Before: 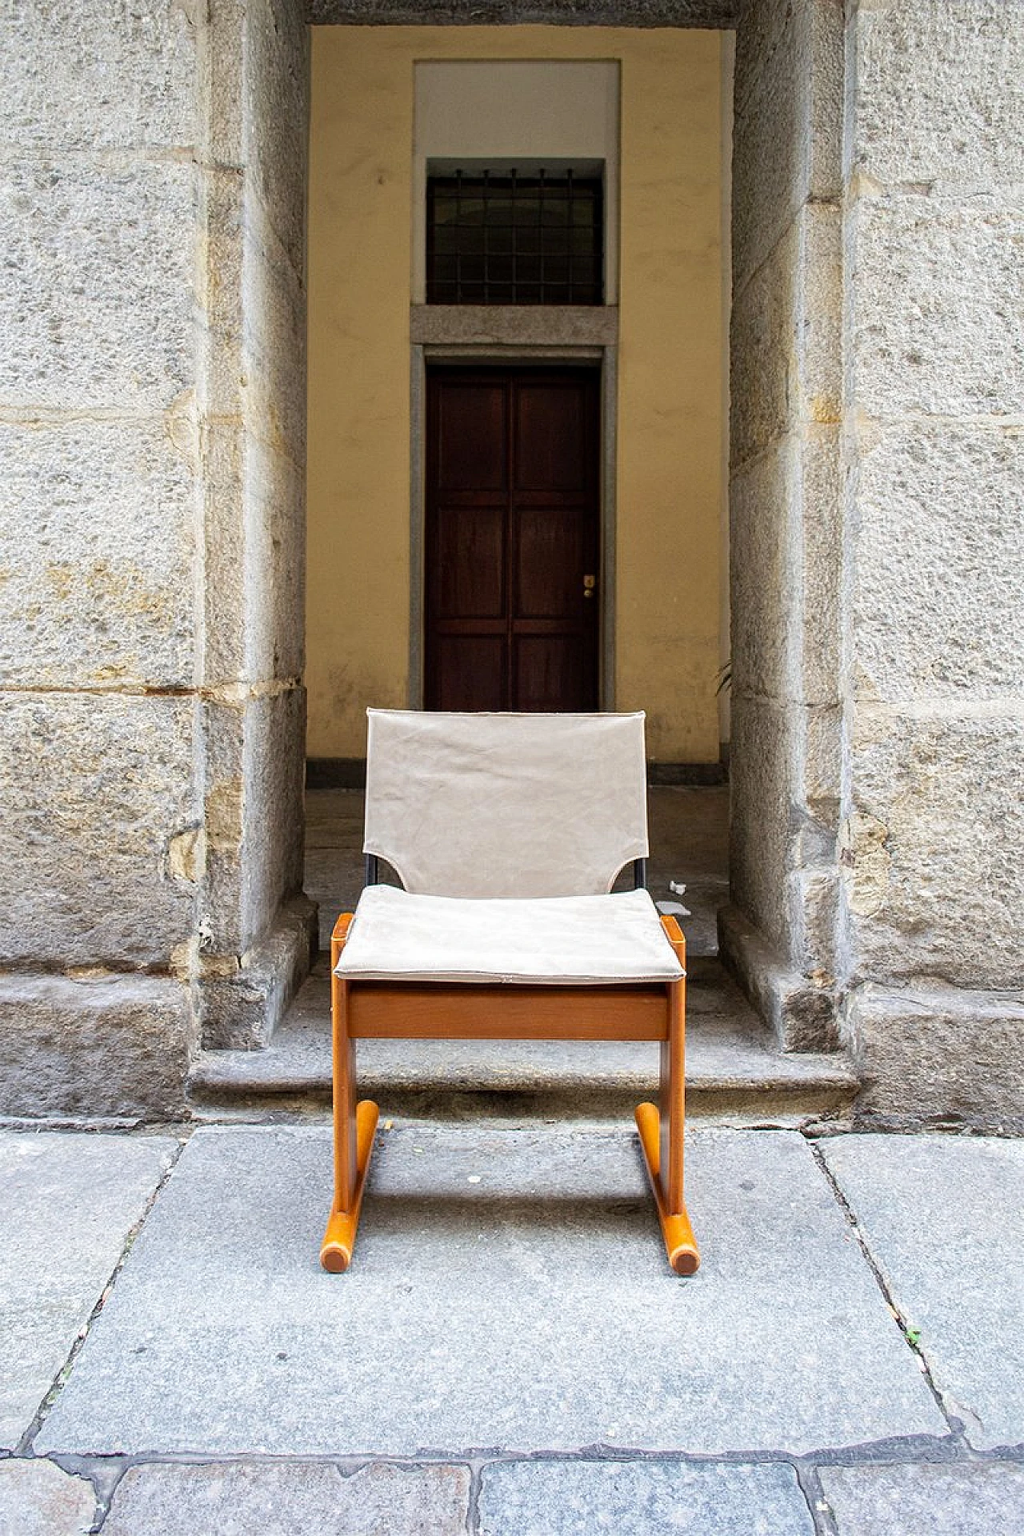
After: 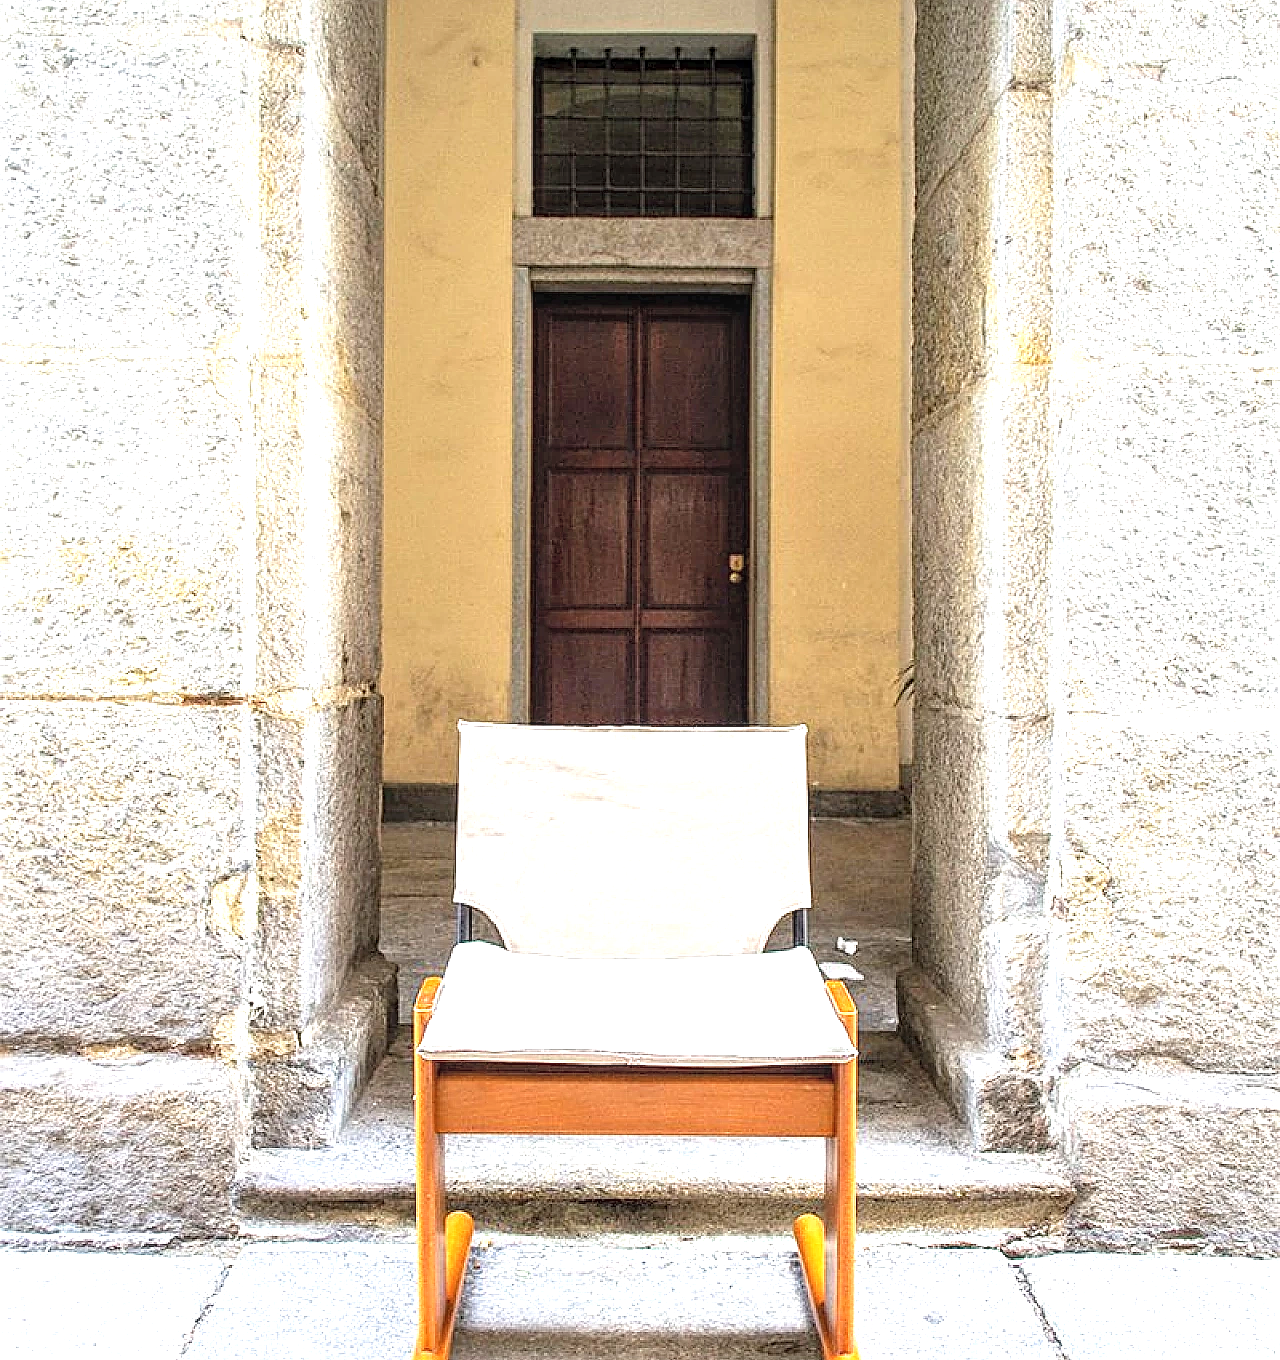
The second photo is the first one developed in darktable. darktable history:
sharpen: on, module defaults
contrast brightness saturation: brightness 0.149
crop and rotate: top 8.565%, bottom 20.561%
local contrast: on, module defaults
exposure: exposure 1.155 EV, compensate highlight preservation false
